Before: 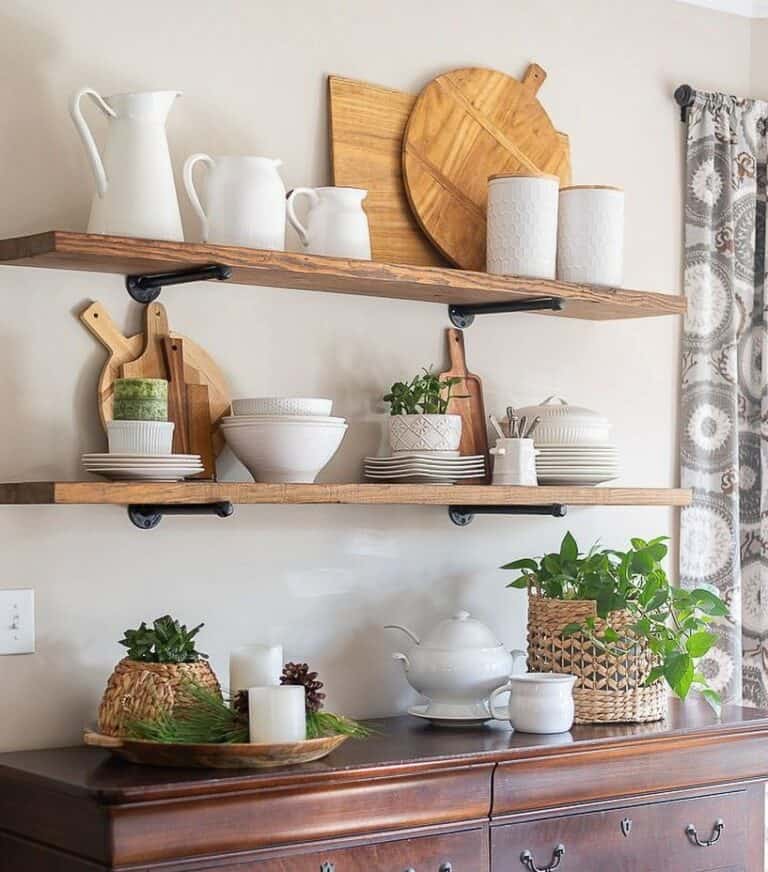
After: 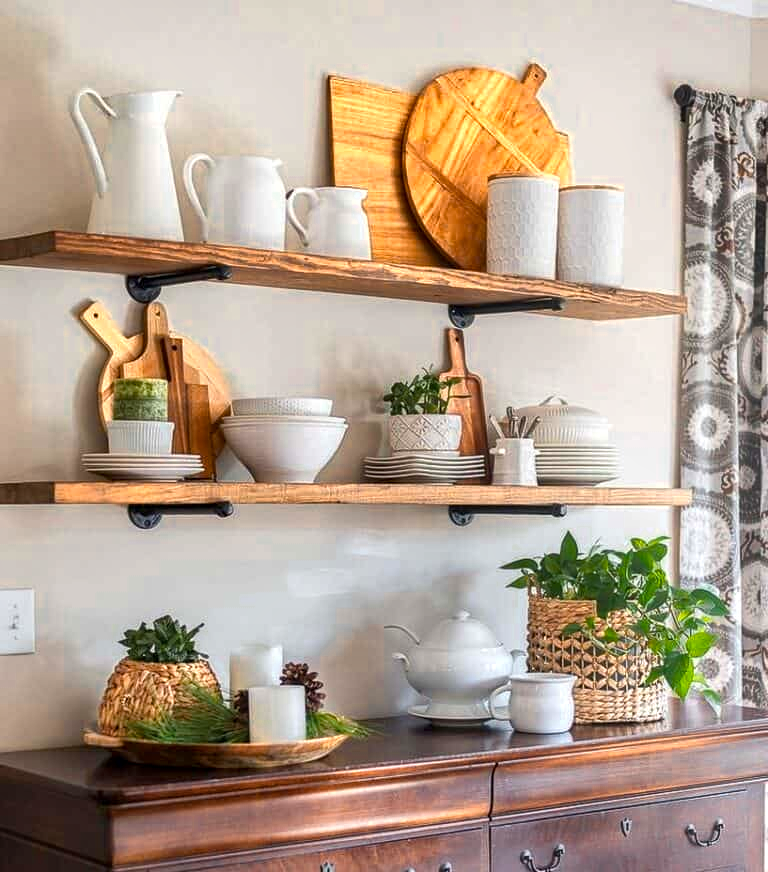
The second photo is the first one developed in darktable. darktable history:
shadows and highlights: radius 264.75, soften with gaussian
color zones: curves: ch0 [(0.018, 0.548) (0.197, 0.654) (0.425, 0.447) (0.605, 0.658) (0.732, 0.579)]; ch1 [(0.105, 0.531) (0.224, 0.531) (0.386, 0.39) (0.618, 0.456) (0.732, 0.456) (0.956, 0.421)]; ch2 [(0.039, 0.583) (0.215, 0.465) (0.399, 0.544) (0.465, 0.548) (0.614, 0.447) (0.724, 0.43) (0.882, 0.623) (0.956, 0.632)]
local contrast: on, module defaults
color balance rgb: perceptual saturation grading › global saturation 25%, global vibrance 20%
